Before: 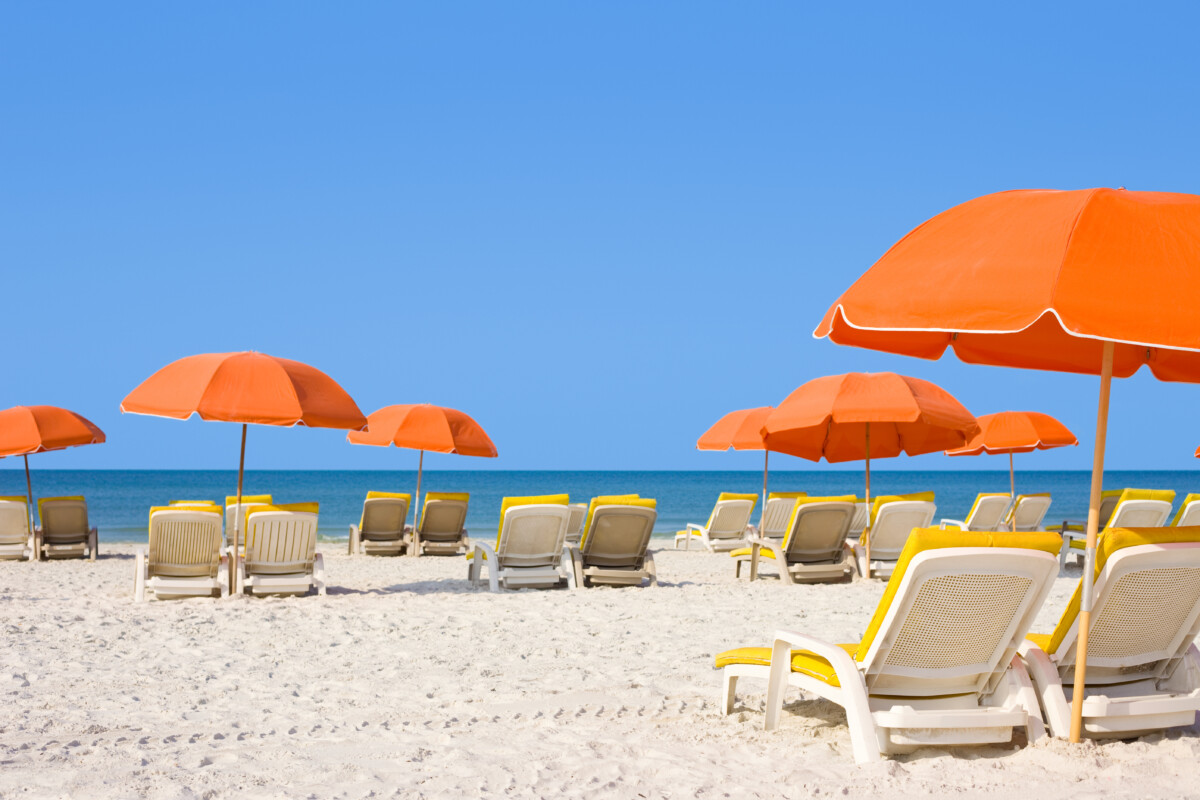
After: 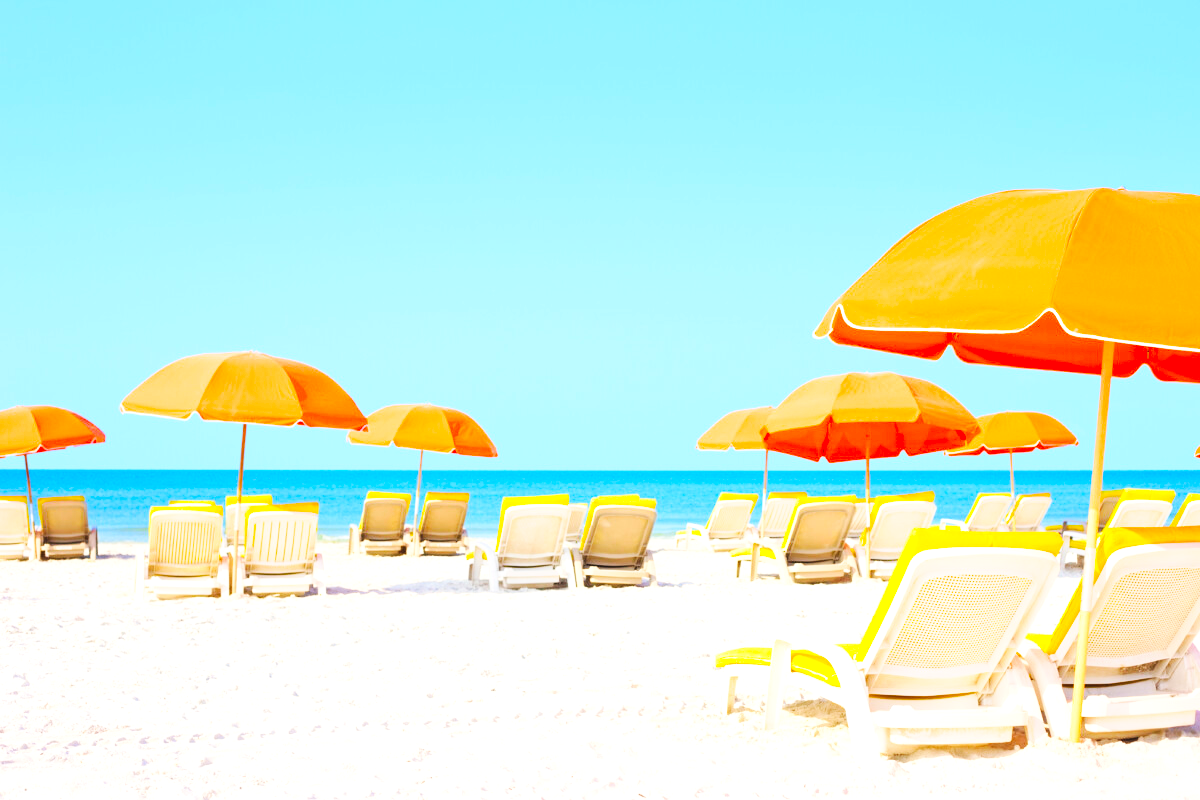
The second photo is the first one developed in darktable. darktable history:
contrast brightness saturation: contrast 0.07, brightness 0.18, saturation 0.4
base curve: curves: ch0 [(0, 0) (0.032, 0.025) (0.121, 0.166) (0.206, 0.329) (0.605, 0.79) (1, 1)], preserve colors none
exposure: exposure 0.785 EV, compensate highlight preservation false
